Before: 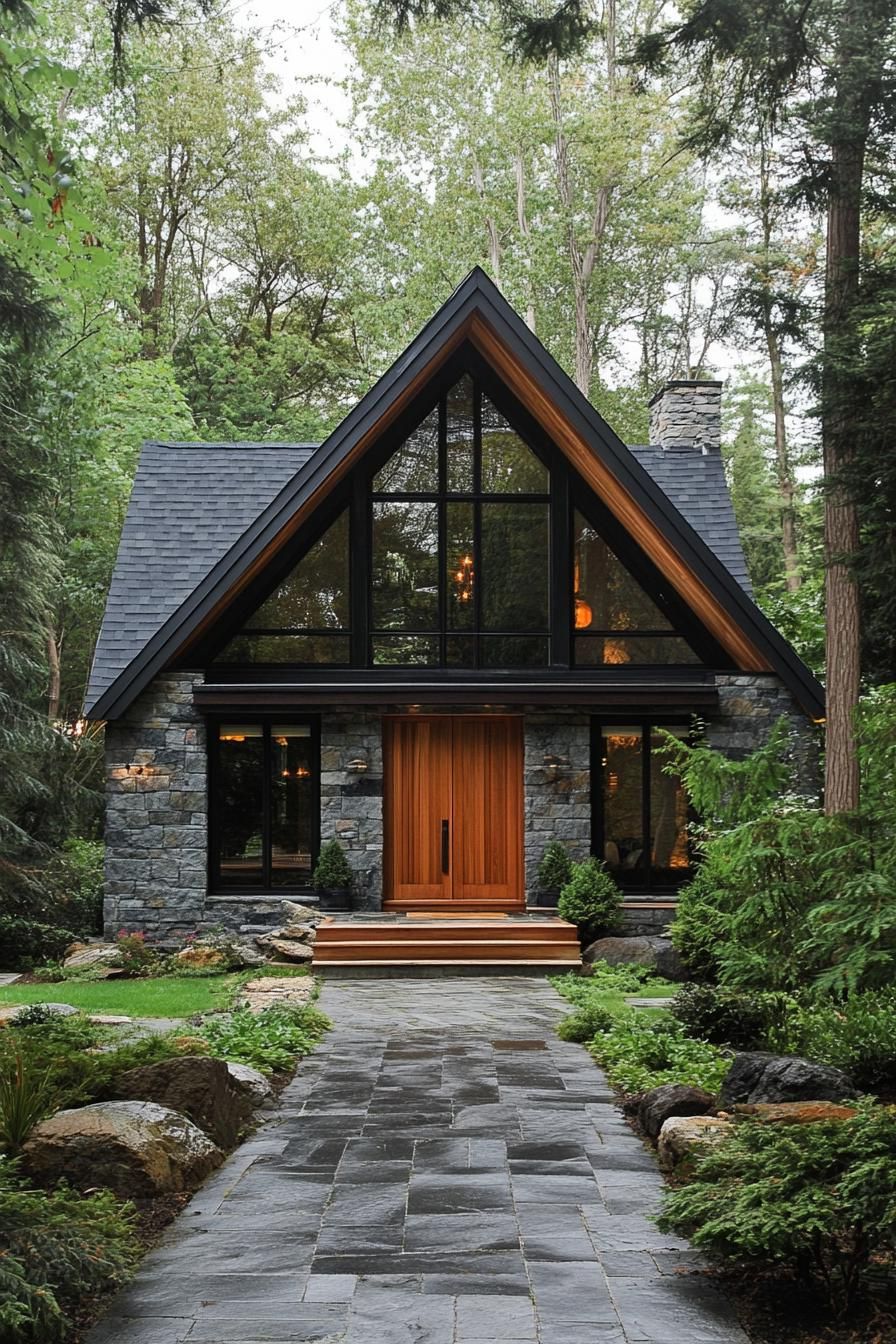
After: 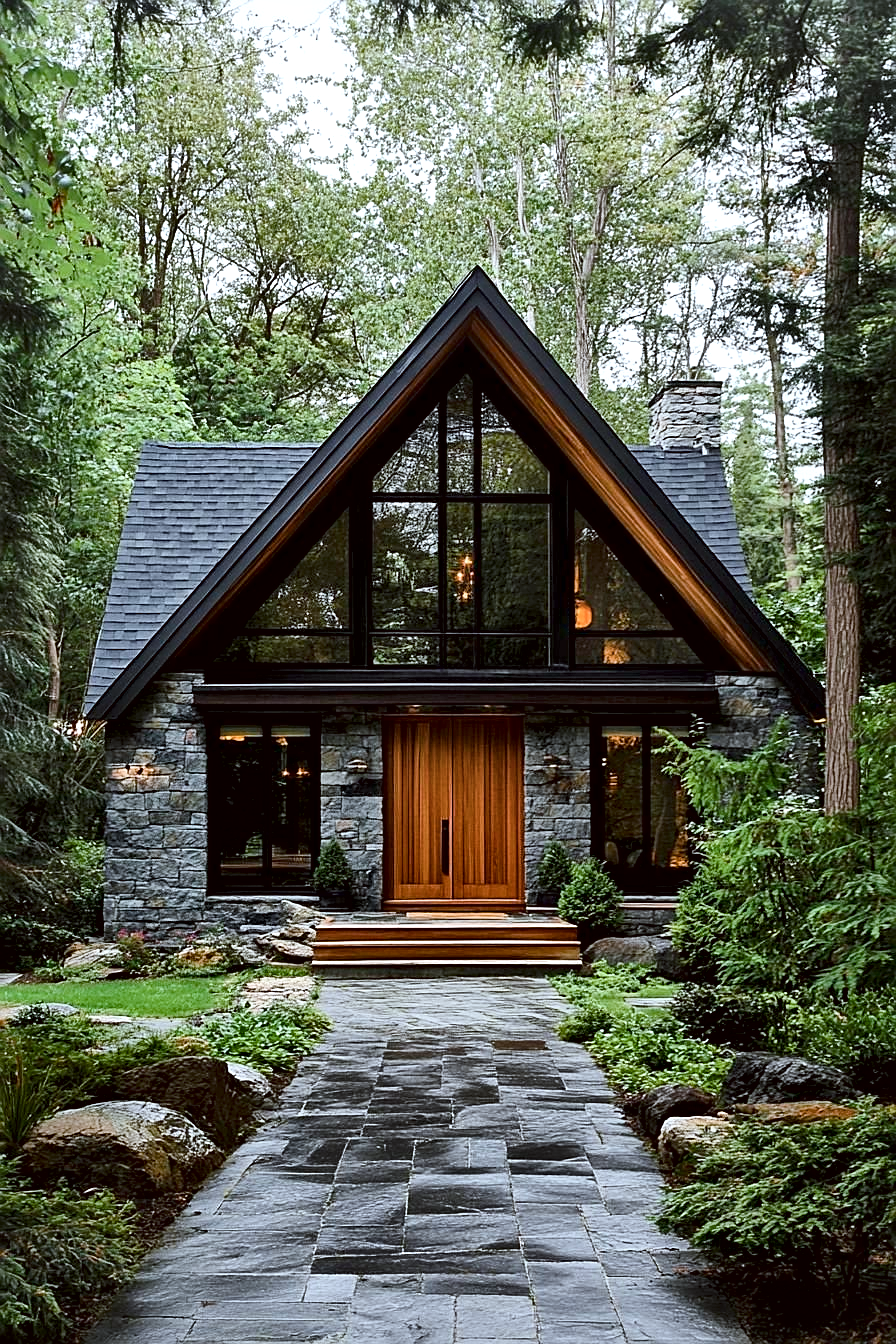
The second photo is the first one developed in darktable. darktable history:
color balance rgb: shadows lift › chroma 0.982%, shadows lift › hue 110.02°, power › chroma 1.022%, power › hue 252.19°, linear chroma grading › global chroma 3.955%, perceptual saturation grading › global saturation 34.788%, perceptual saturation grading › highlights -29.812%, perceptual saturation grading › shadows 35.093%
sharpen: on, module defaults
color correction: highlights a* -3.01, highlights b* -6.34, shadows a* 3.1, shadows b* 5.6
contrast brightness saturation: contrast 0.106, saturation -0.171
local contrast: mode bilateral grid, contrast 70, coarseness 76, detail 181%, midtone range 0.2
